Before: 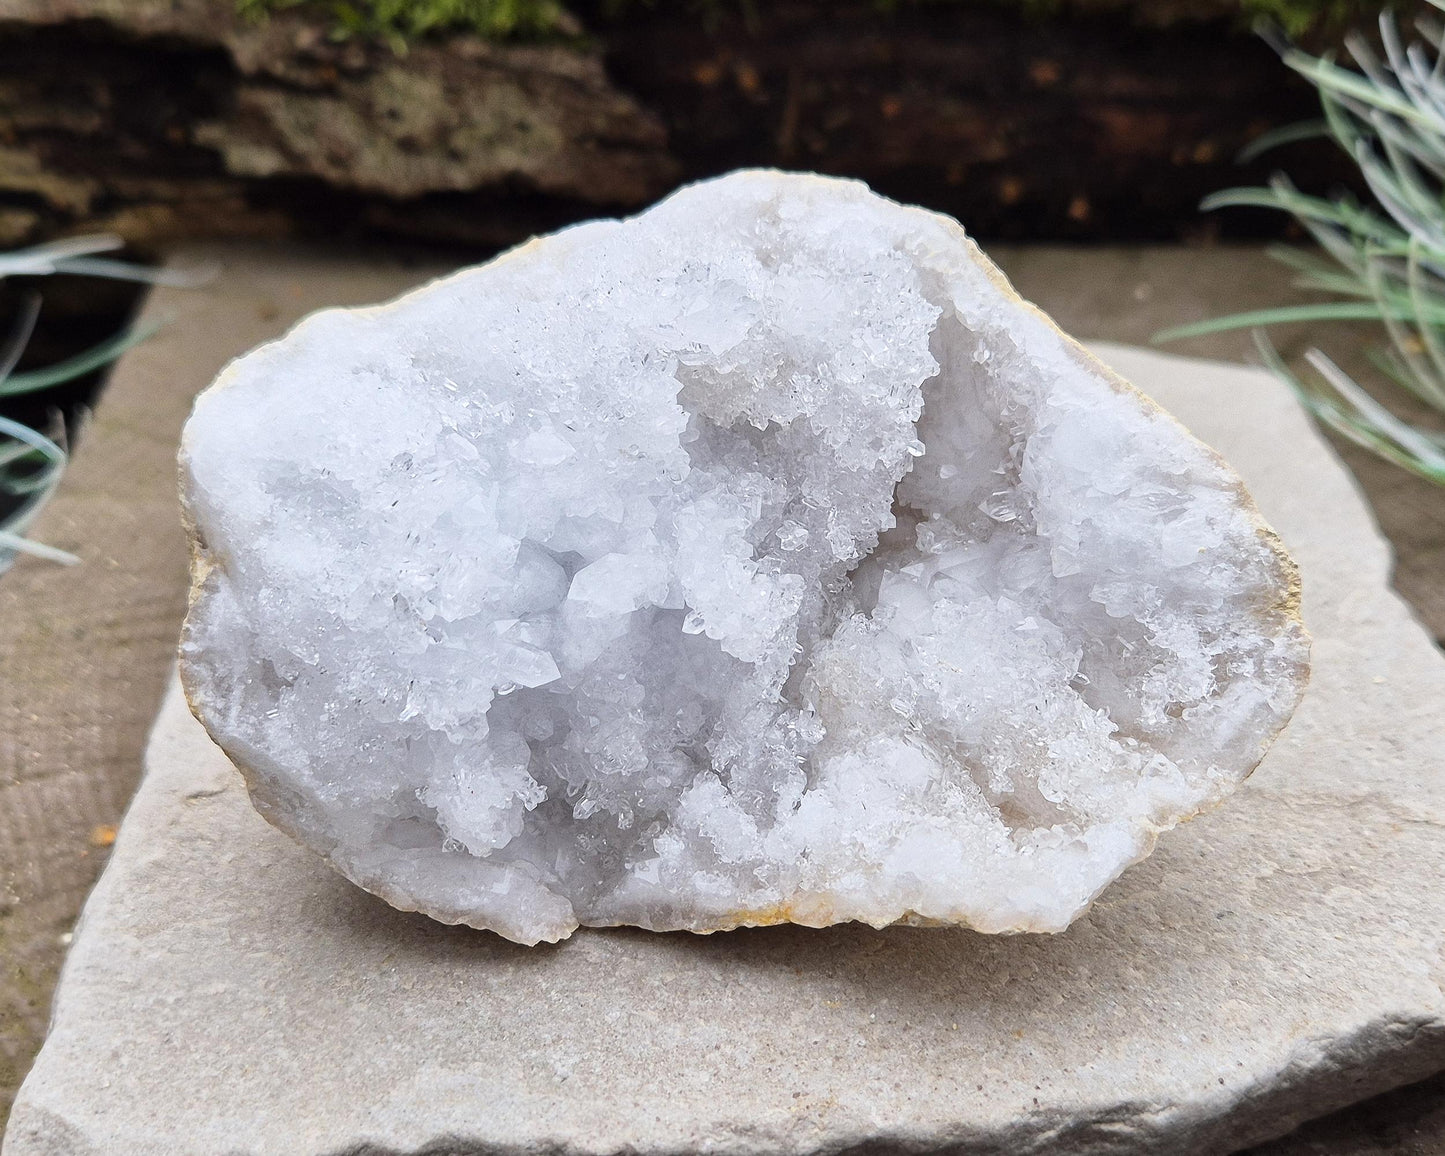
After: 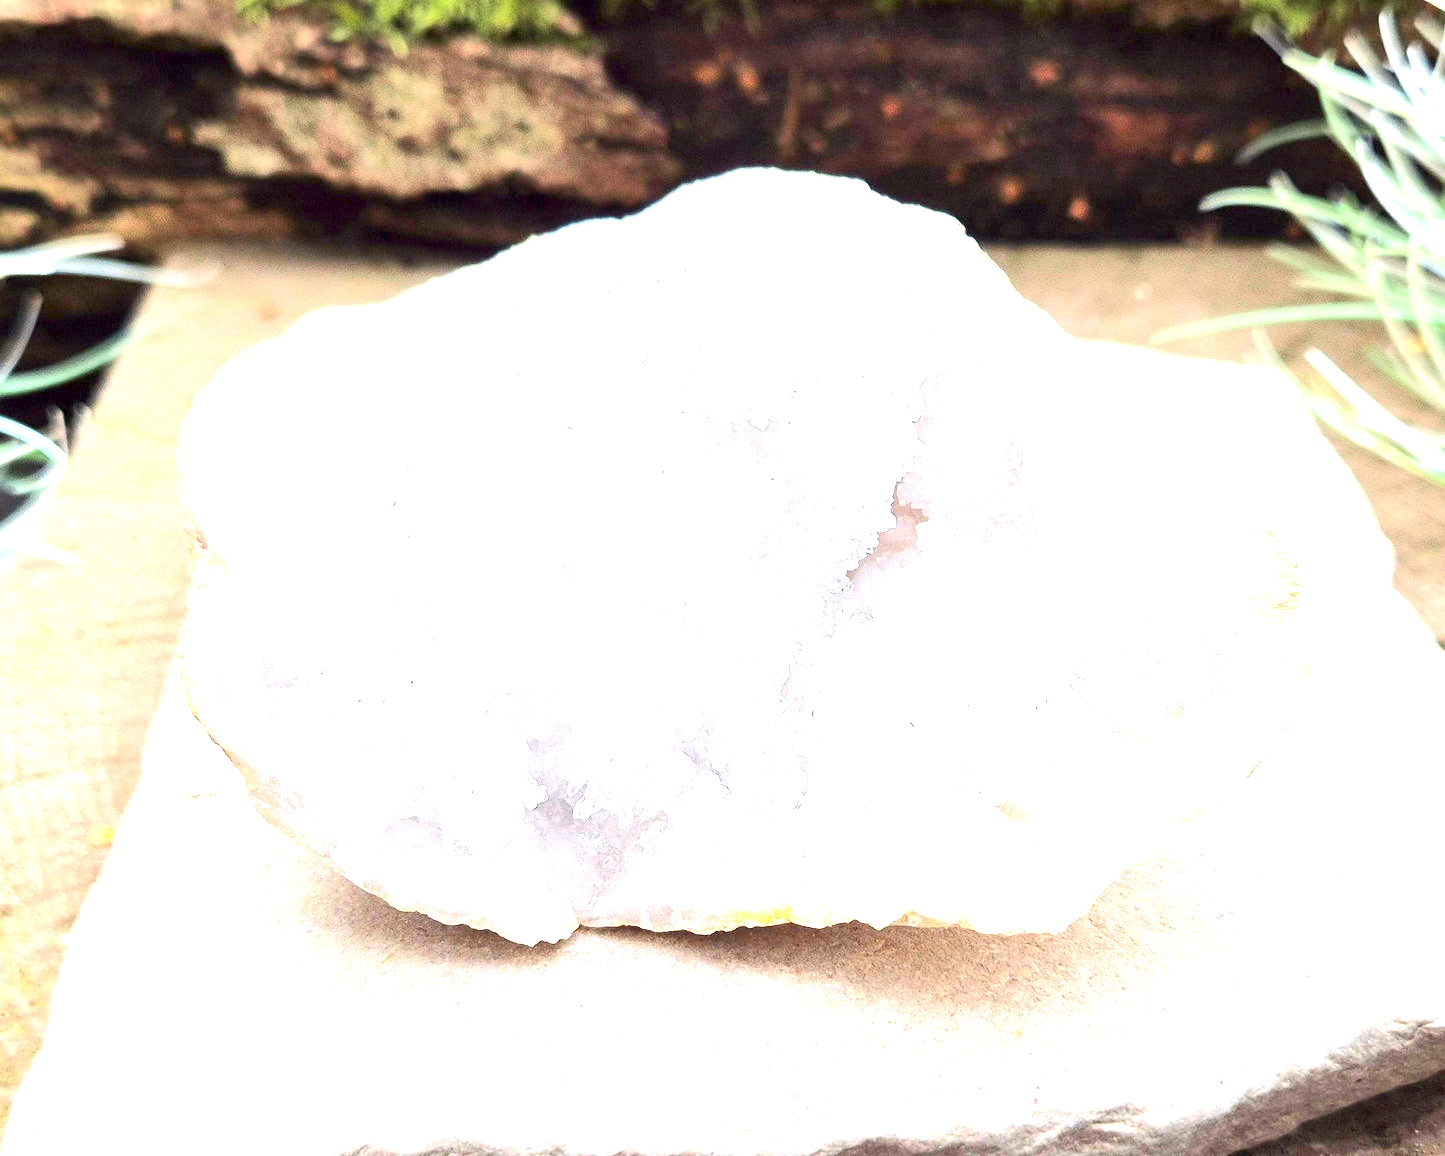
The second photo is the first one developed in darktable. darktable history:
exposure: black level correction 0.001, exposure 2.607 EV, compensate exposure bias true, compensate highlight preservation false
grain: coarseness 0.09 ISO, strength 10%
tone curve: curves: ch0 [(0, 0) (0.091, 0.074) (0.184, 0.168) (0.491, 0.519) (0.748, 0.765) (1, 0.919)]; ch1 [(0, 0) (0.179, 0.173) (0.322, 0.32) (0.424, 0.424) (0.502, 0.504) (0.56, 0.578) (0.631, 0.667) (0.777, 0.806) (1, 1)]; ch2 [(0, 0) (0.434, 0.447) (0.483, 0.487) (0.547, 0.564) (0.676, 0.673) (1, 1)], color space Lab, independent channels, preserve colors none
